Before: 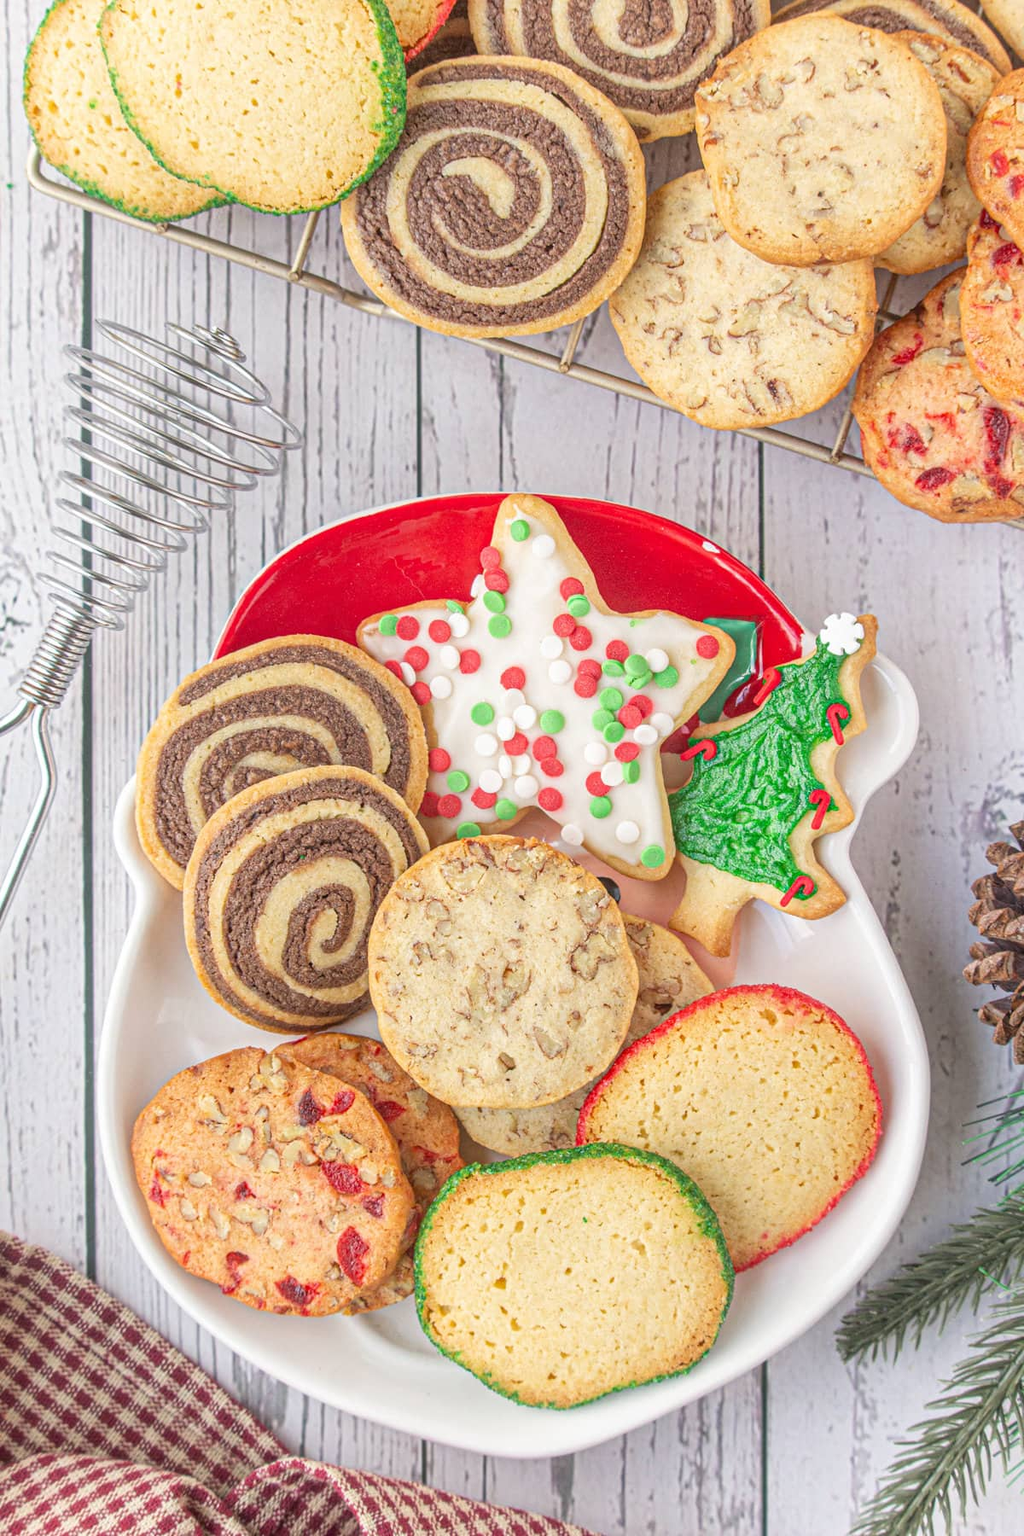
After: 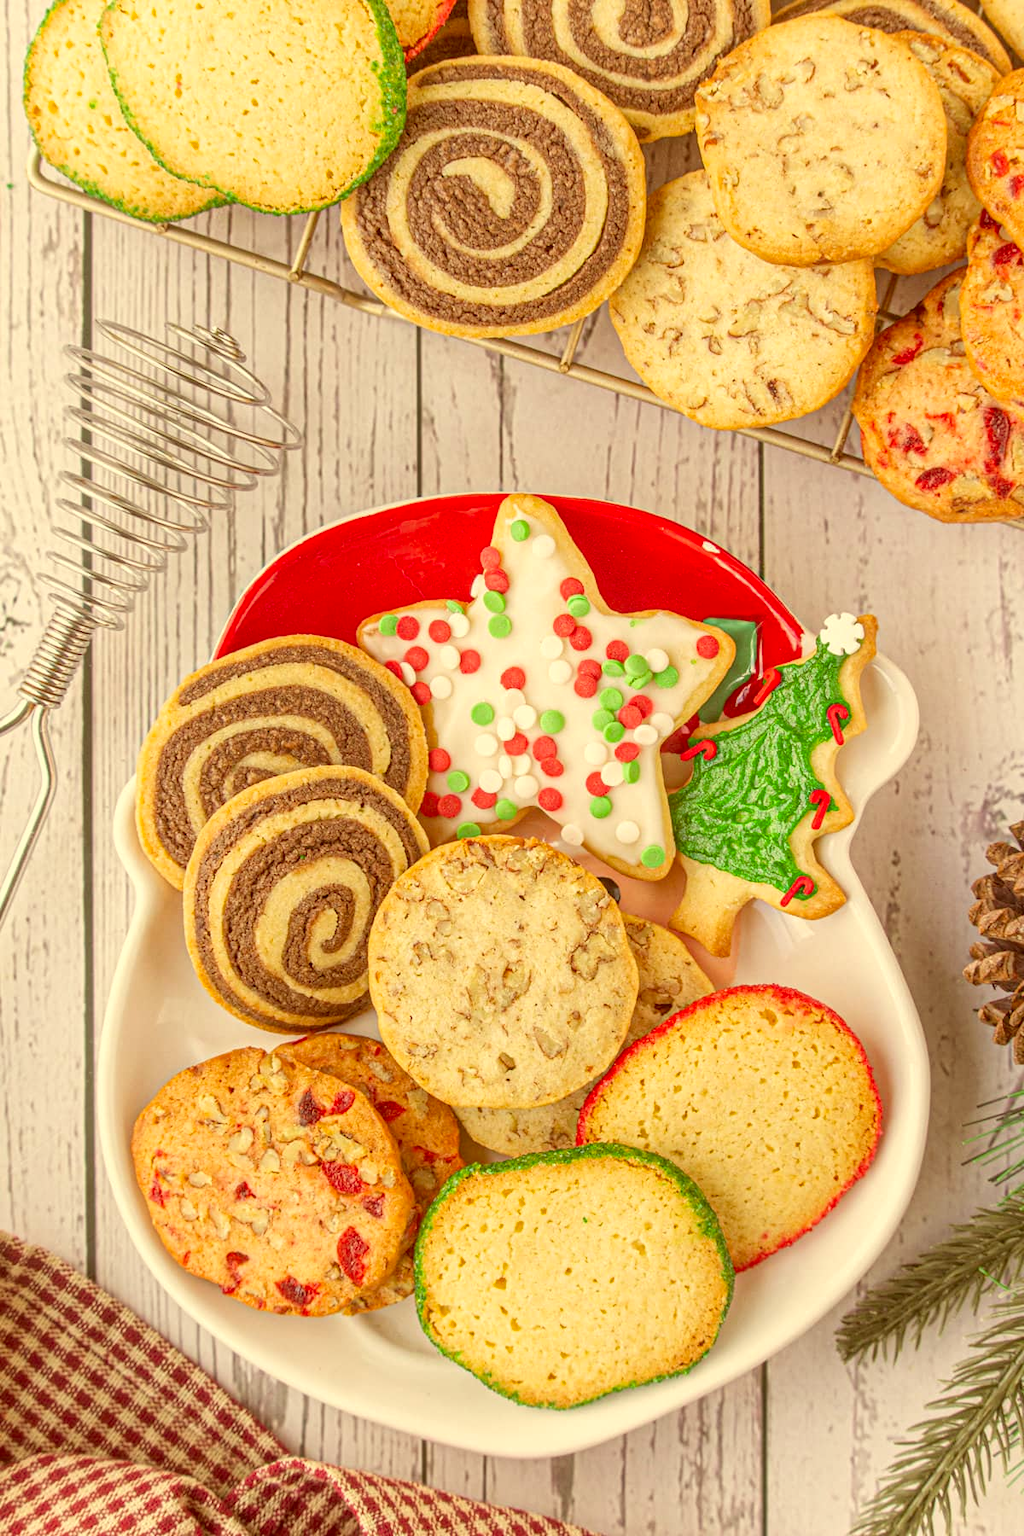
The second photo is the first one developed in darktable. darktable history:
color correction: highlights a* 1.24, highlights b* 24.56, shadows a* 16, shadows b* 25.01
